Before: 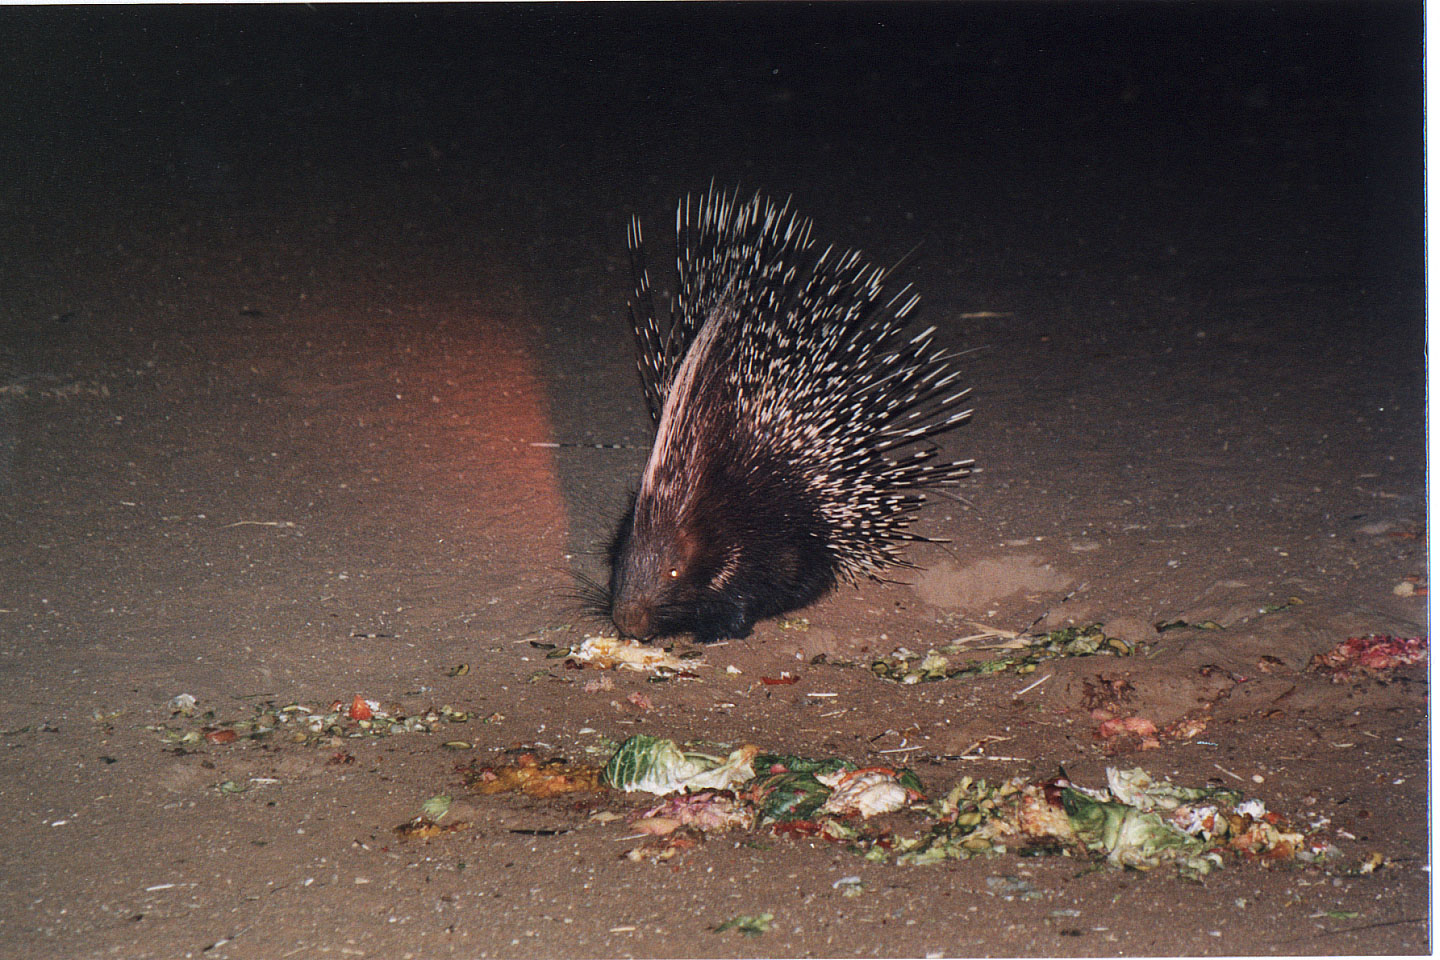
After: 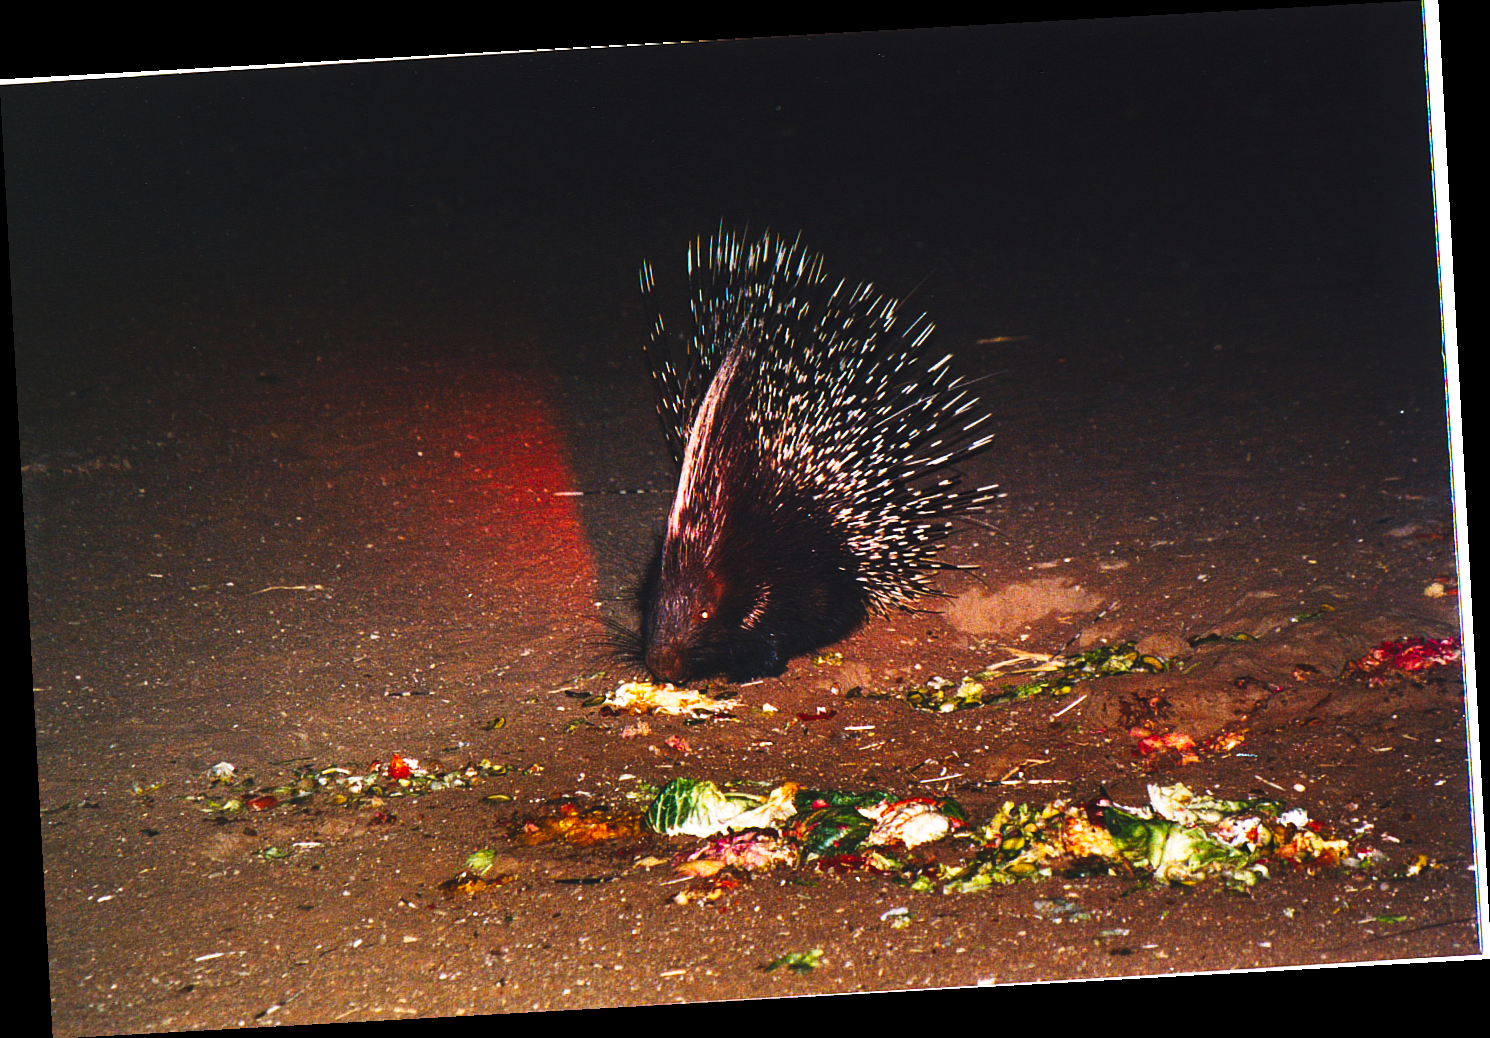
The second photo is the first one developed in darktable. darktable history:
rotate and perspective: rotation -3.18°, automatic cropping off
color balance rgb: linear chroma grading › global chroma 9%, perceptual saturation grading › global saturation 36%, perceptual saturation grading › shadows 35%, perceptual brilliance grading › global brilliance 15%, perceptual brilliance grading › shadows -35%, global vibrance 15%
tone curve: curves: ch0 [(0, 0) (0.003, 0.06) (0.011, 0.059) (0.025, 0.065) (0.044, 0.076) (0.069, 0.088) (0.1, 0.102) (0.136, 0.116) (0.177, 0.137) (0.224, 0.169) (0.277, 0.214) (0.335, 0.271) (0.399, 0.356) (0.468, 0.459) (0.543, 0.579) (0.623, 0.705) (0.709, 0.823) (0.801, 0.918) (0.898, 0.963) (1, 1)], preserve colors none
white balance: emerald 1
